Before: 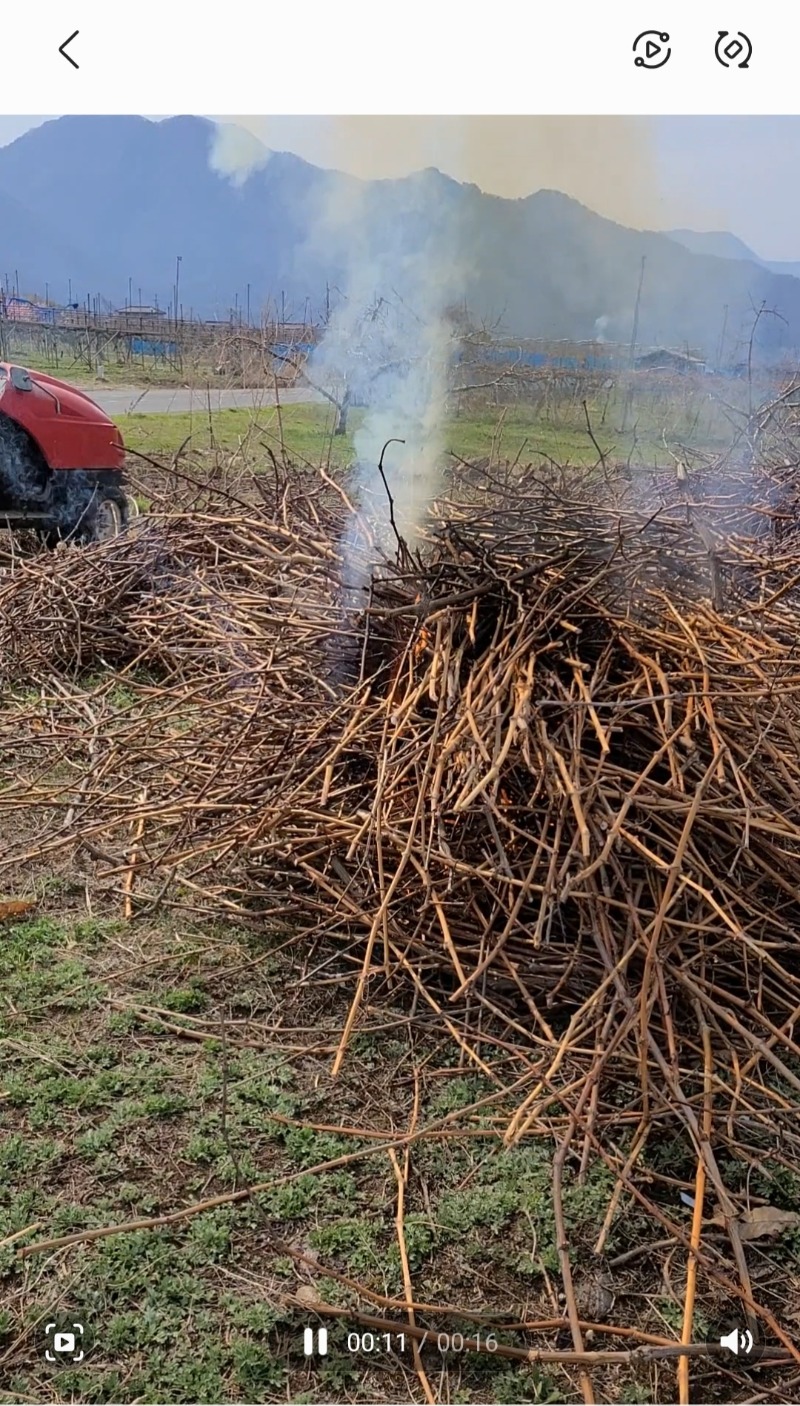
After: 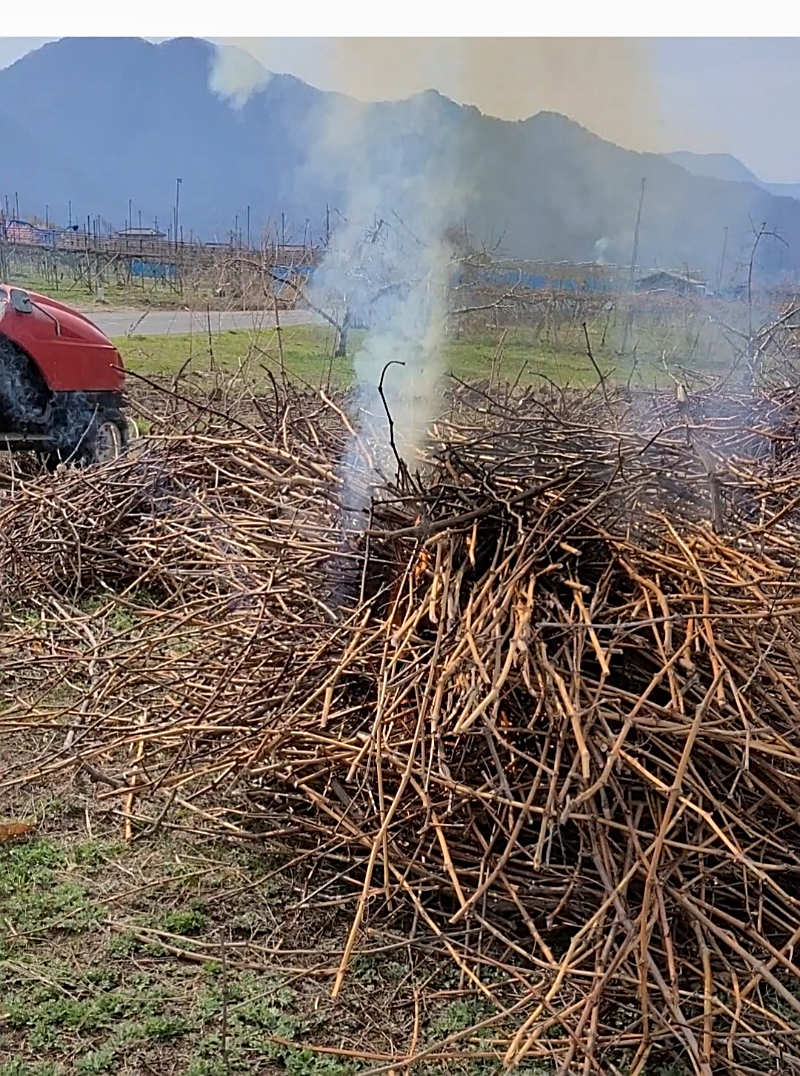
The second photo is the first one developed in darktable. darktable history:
sharpen: on, module defaults
crop: top 5.594%, bottom 17.872%
shadows and highlights: radius 126.55, shadows 30.38, highlights -30.58, low approximation 0.01, soften with gaussian
